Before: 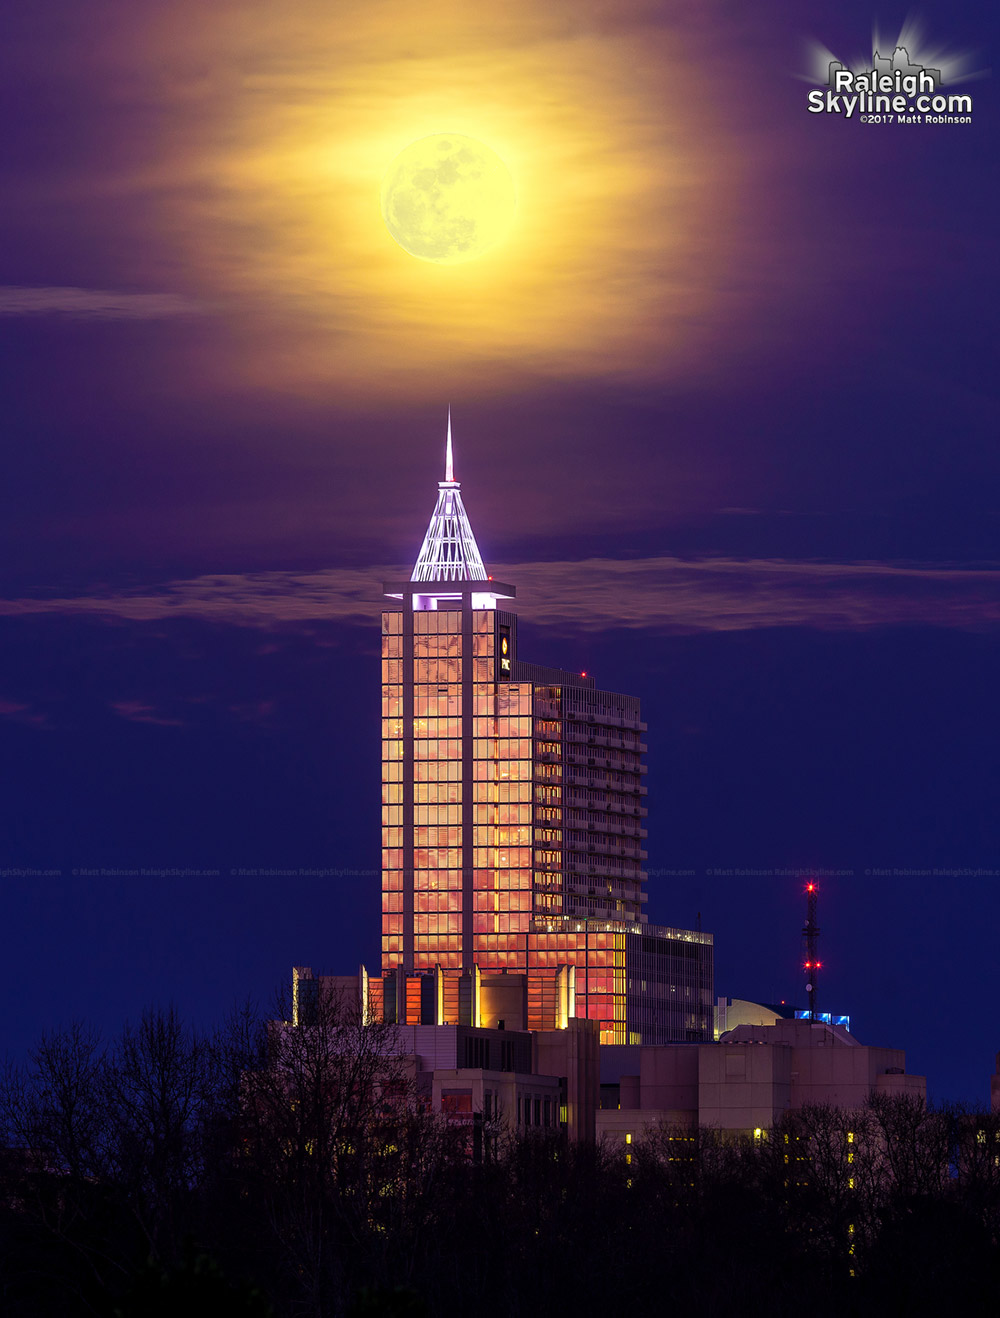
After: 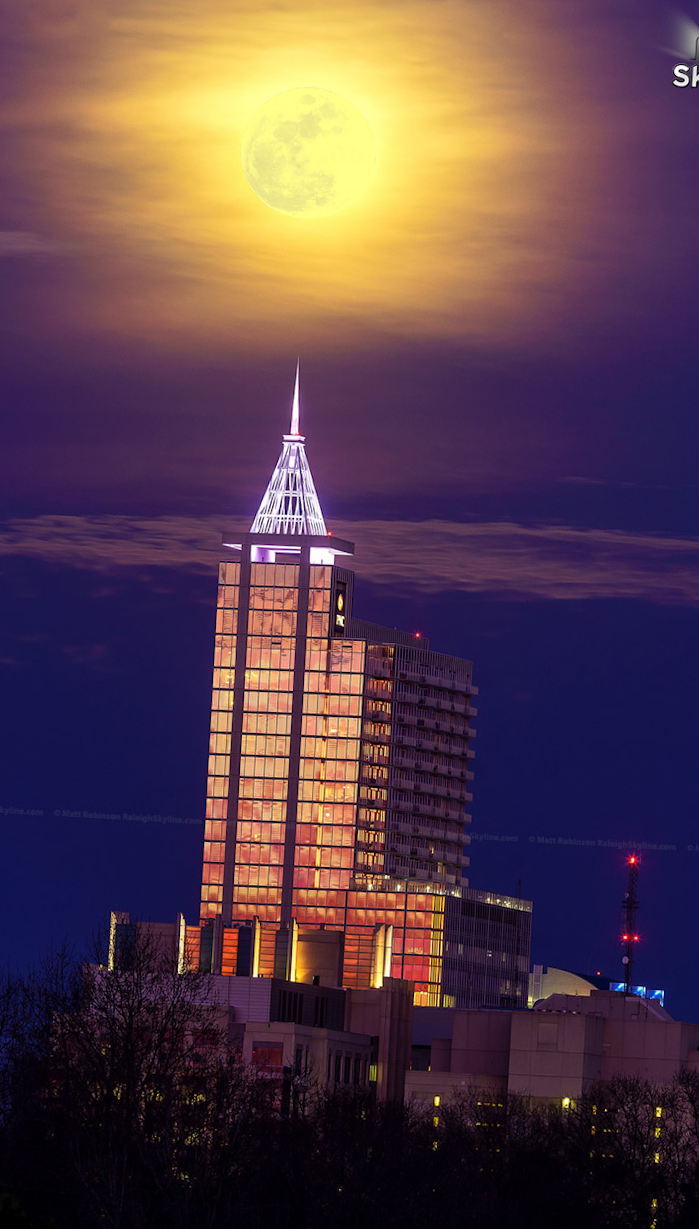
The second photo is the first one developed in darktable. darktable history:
crop and rotate: angle -3.16°, left 14.181%, top 0.028%, right 10.883%, bottom 0.024%
